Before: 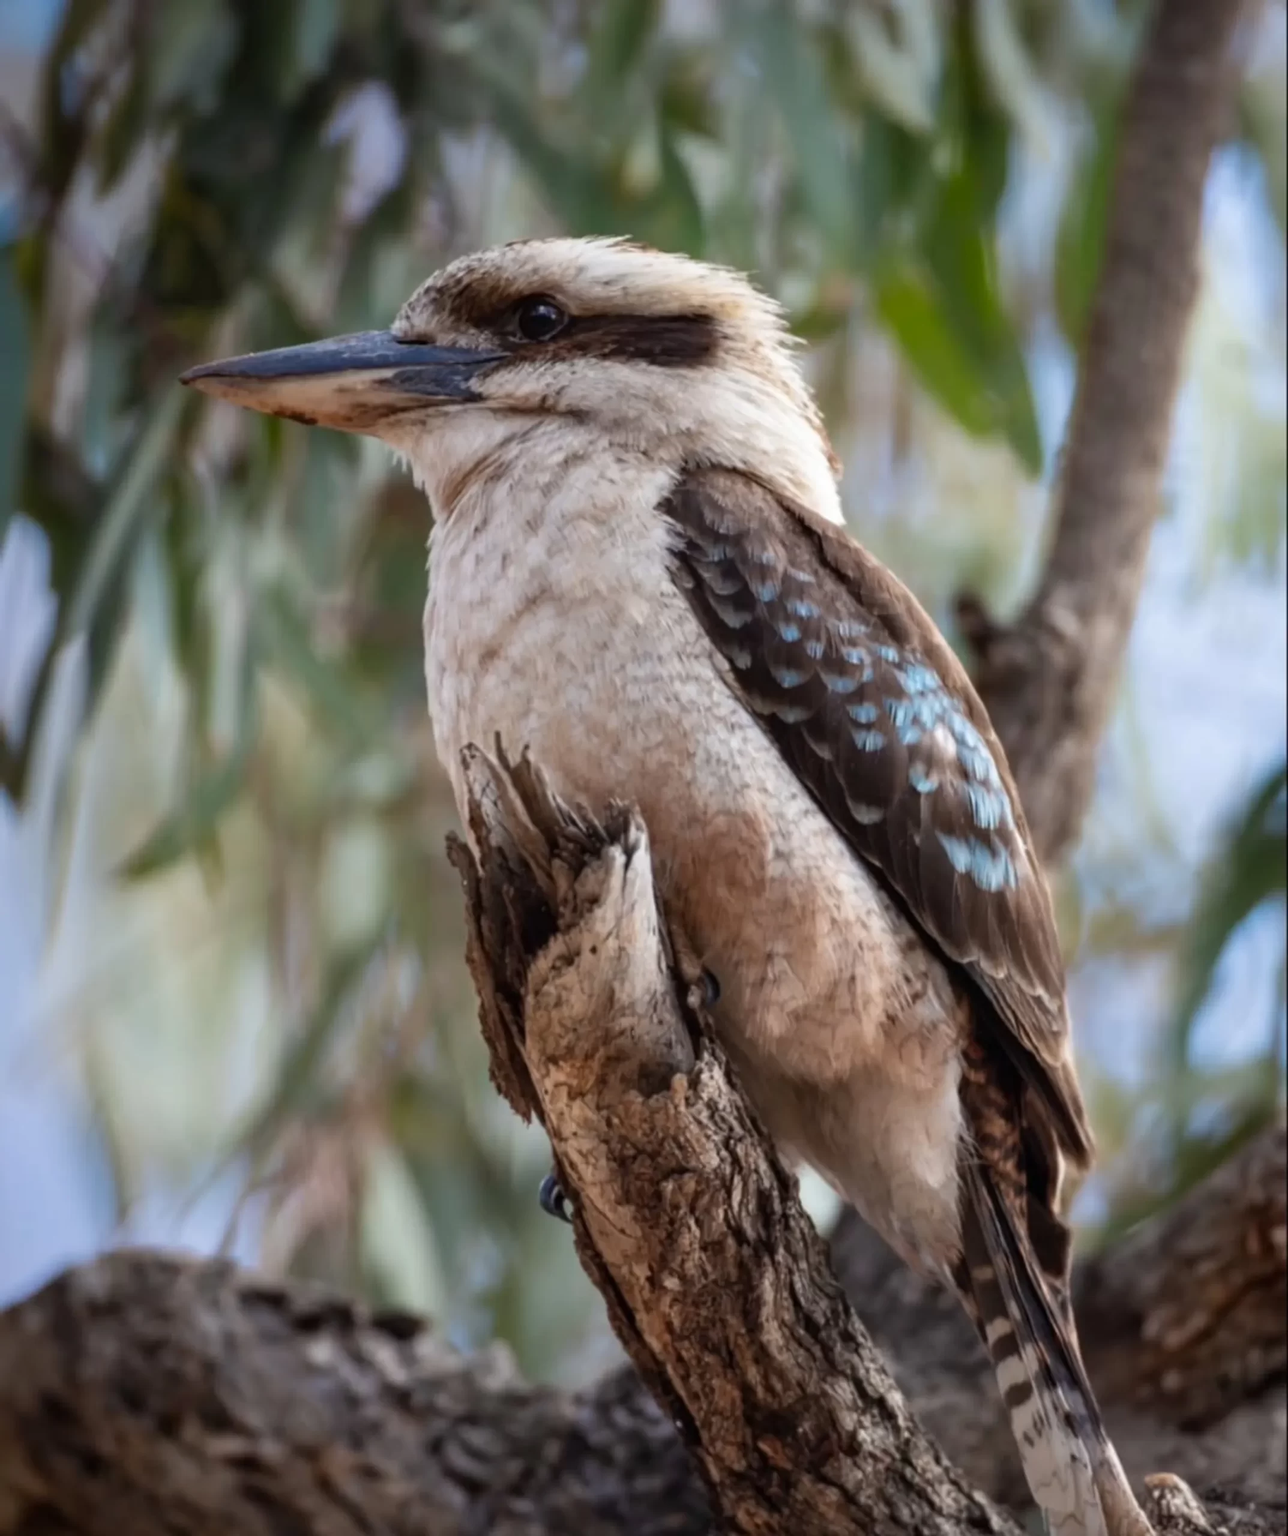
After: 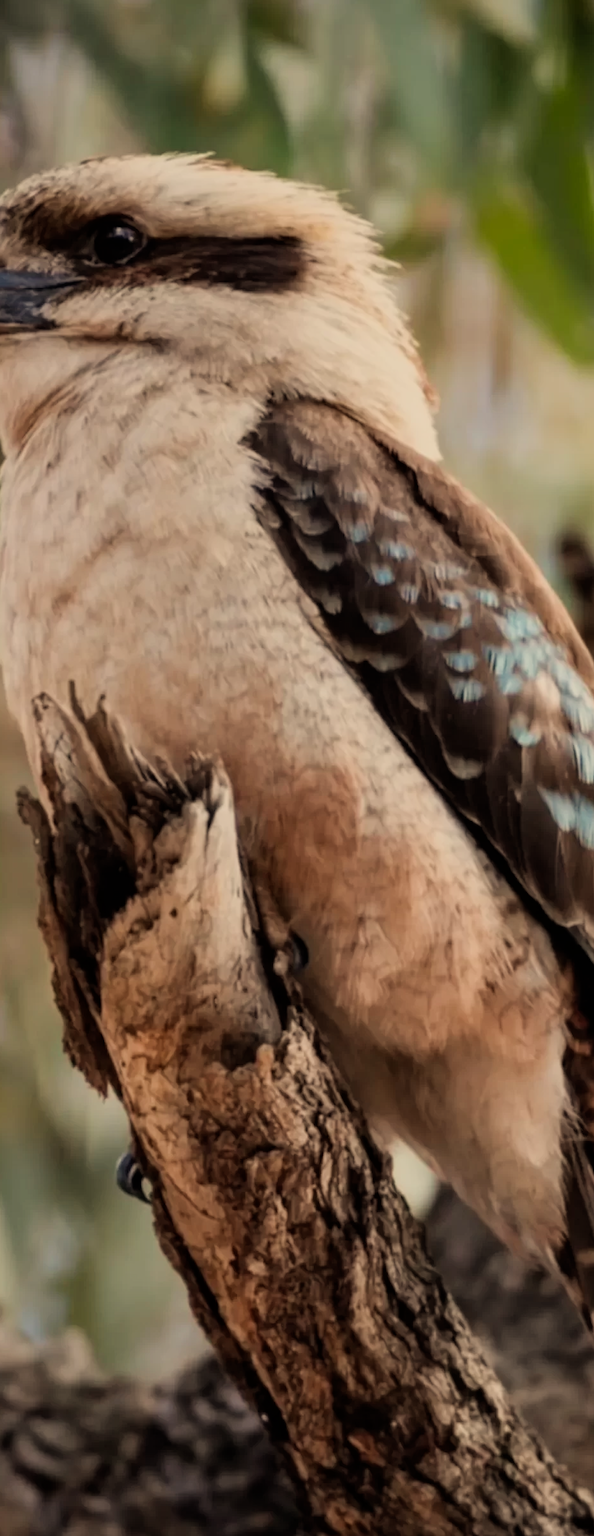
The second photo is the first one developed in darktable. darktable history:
crop: left 33.452%, top 6.025%, right 23.155%
filmic rgb: black relative exposure -7.65 EV, white relative exposure 4.56 EV, hardness 3.61, contrast 1.05
white balance: red 1.123, blue 0.83
